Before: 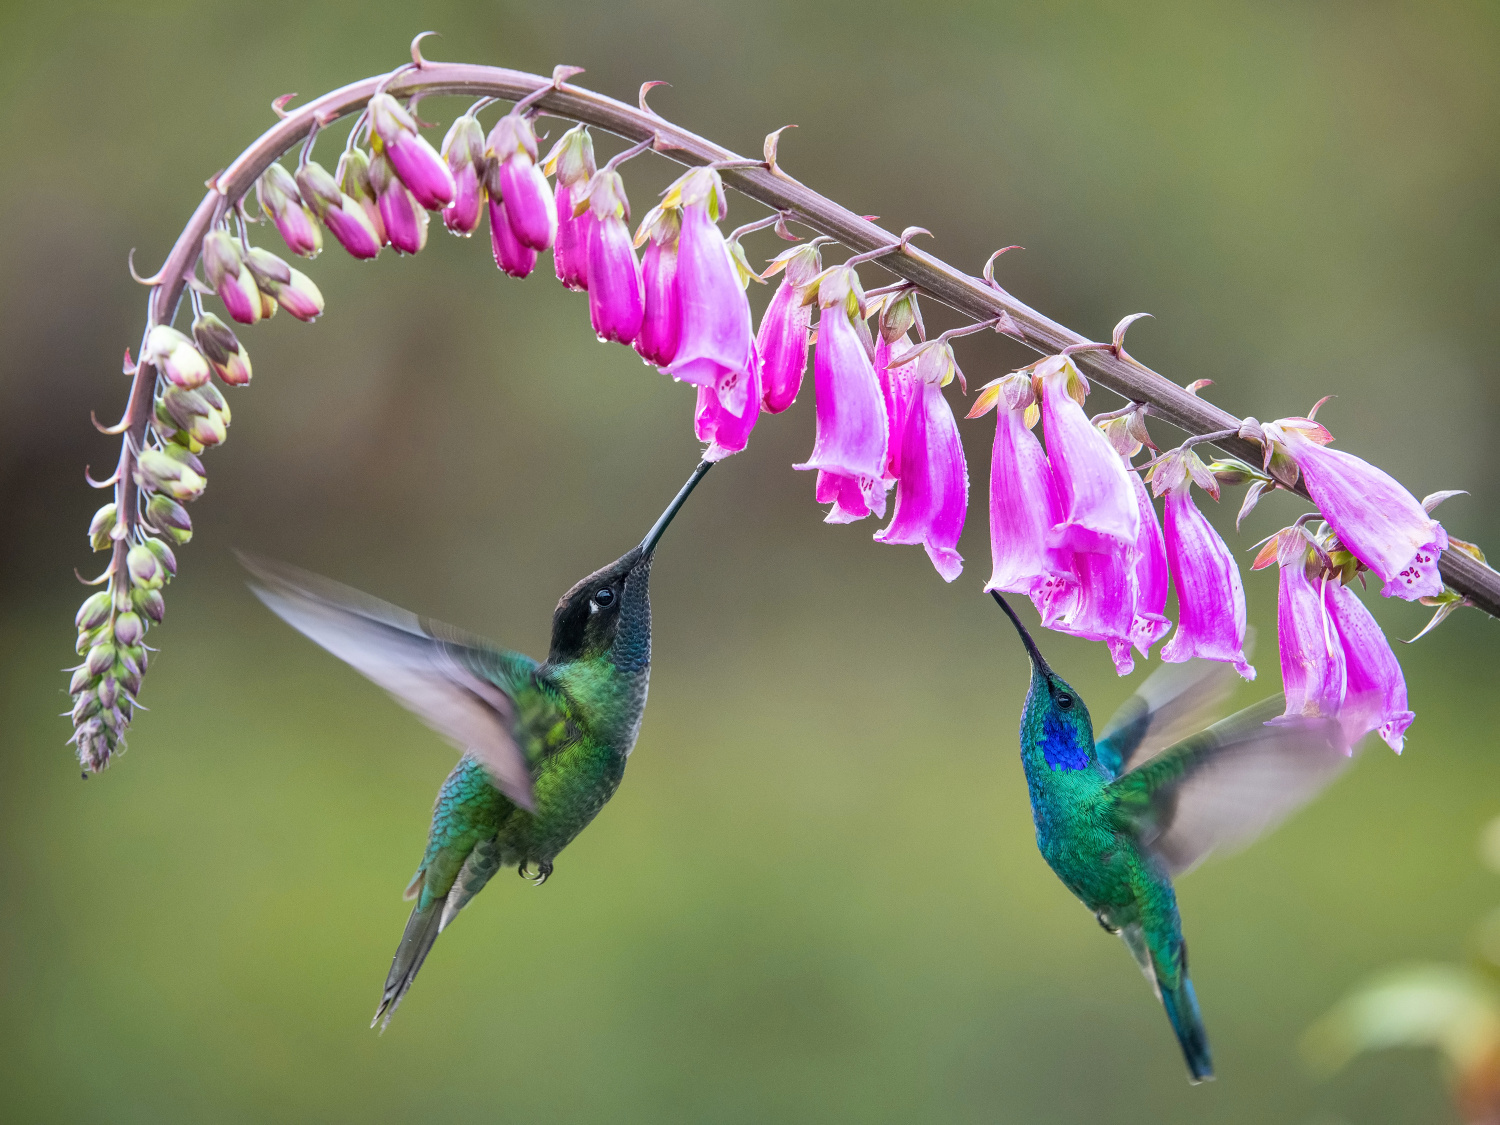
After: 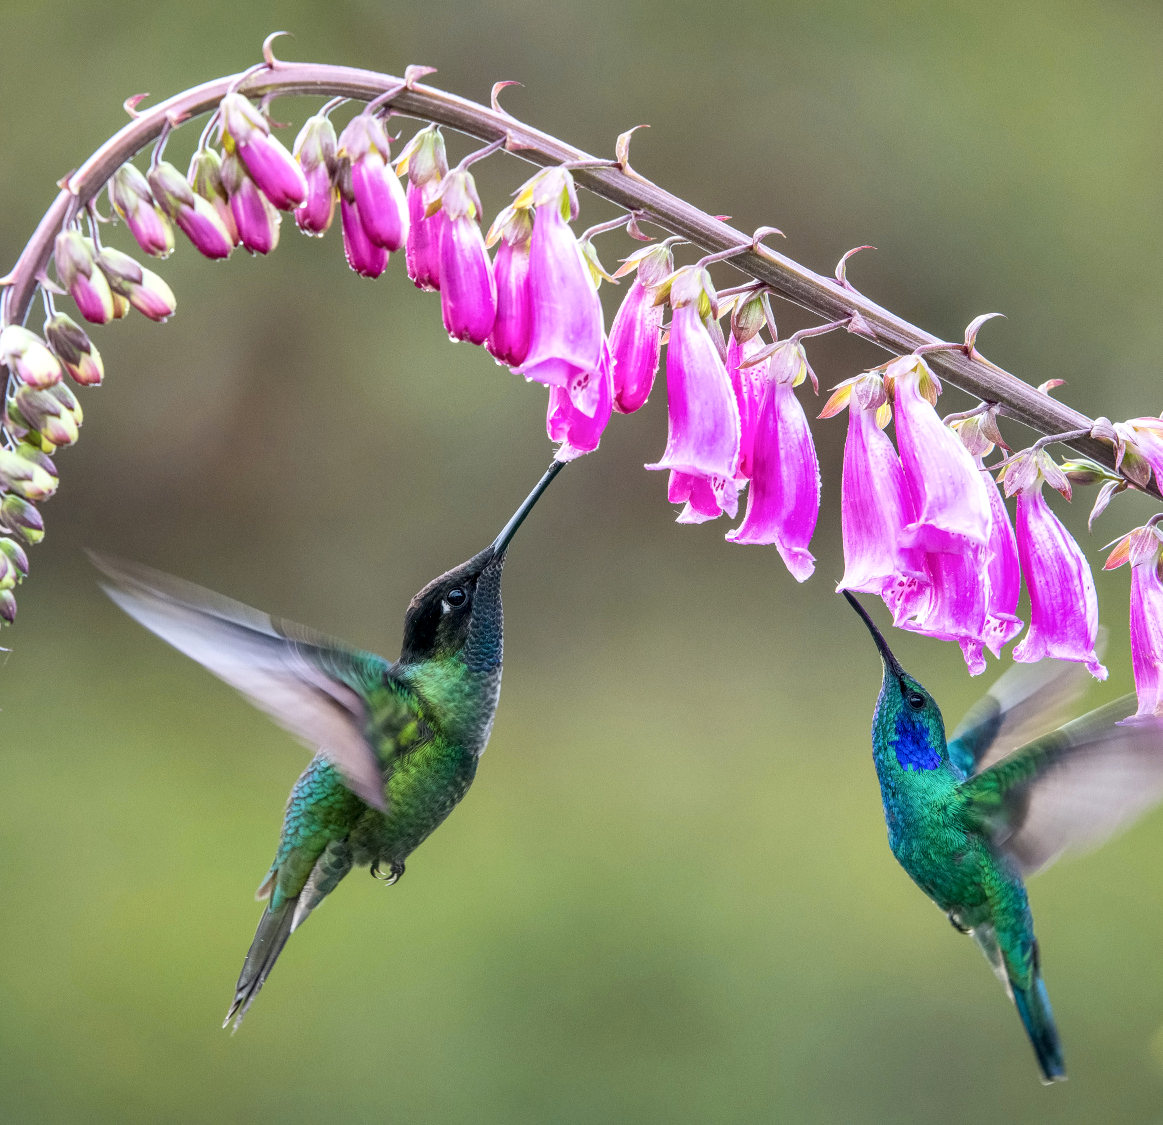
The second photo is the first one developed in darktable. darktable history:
crop: left 9.868%, right 12.548%
tone curve: curves: ch0 [(0, 0) (0.003, 0.003) (0.011, 0.012) (0.025, 0.026) (0.044, 0.046) (0.069, 0.072) (0.1, 0.104) (0.136, 0.141) (0.177, 0.184) (0.224, 0.233) (0.277, 0.288) (0.335, 0.348) (0.399, 0.414) (0.468, 0.486) (0.543, 0.564) (0.623, 0.647) (0.709, 0.736) (0.801, 0.831) (0.898, 0.921) (1, 1)], color space Lab, independent channels, preserve colors none
local contrast: on, module defaults
